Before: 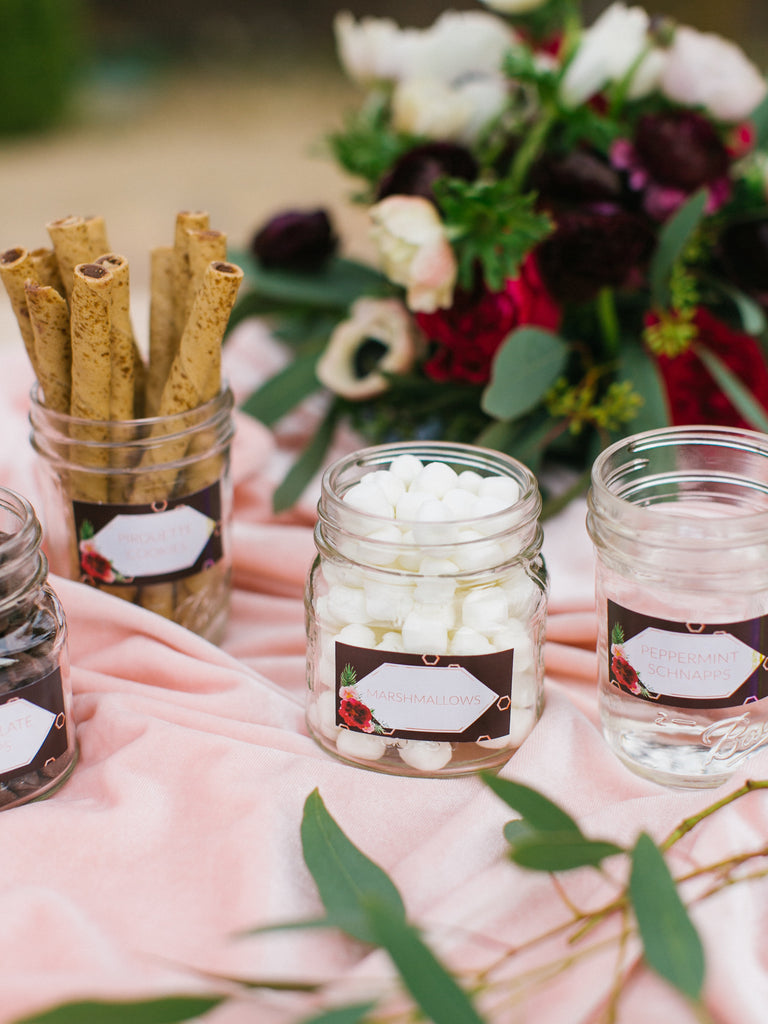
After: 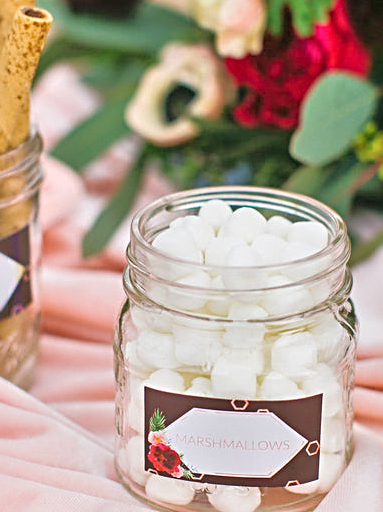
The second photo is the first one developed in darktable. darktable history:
crop: left 25%, top 25%, right 25%, bottom 25%
sharpen: radius 3.119
tone equalizer: -8 EV 2 EV, -7 EV 2 EV, -6 EV 2 EV, -5 EV 2 EV, -4 EV 2 EV, -3 EV 1.5 EV, -2 EV 1 EV, -1 EV 0.5 EV
